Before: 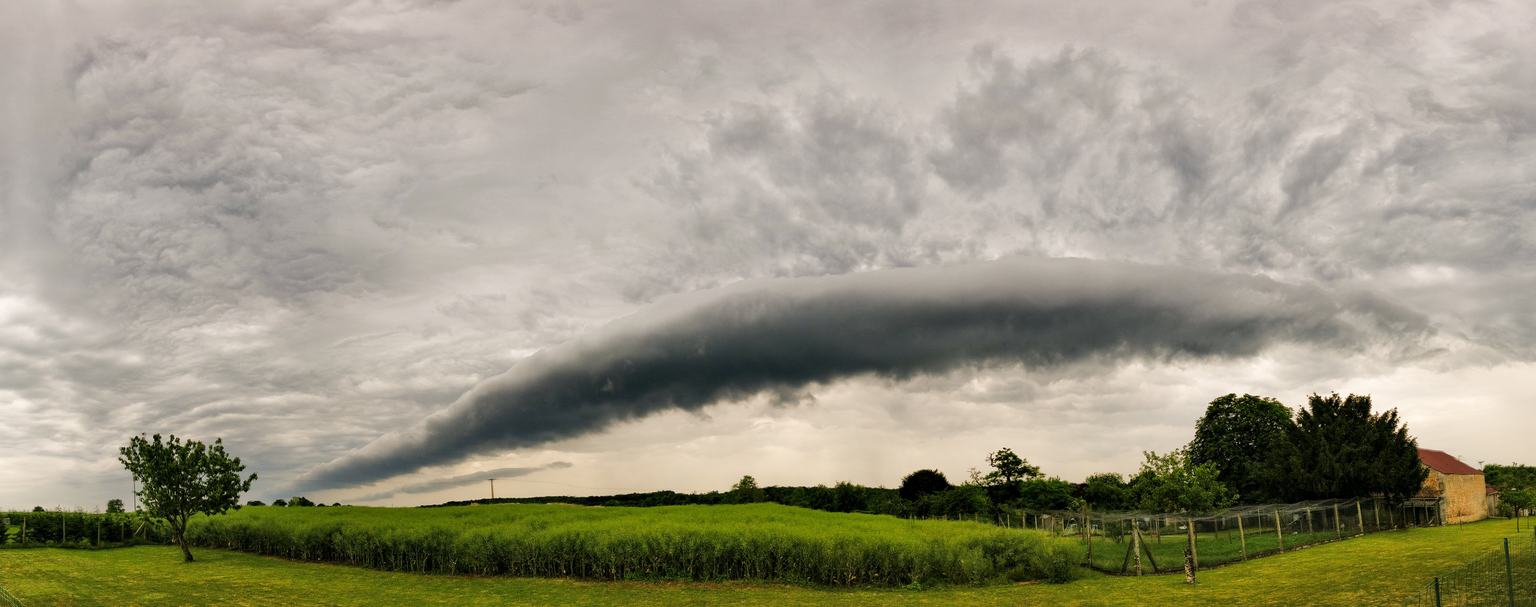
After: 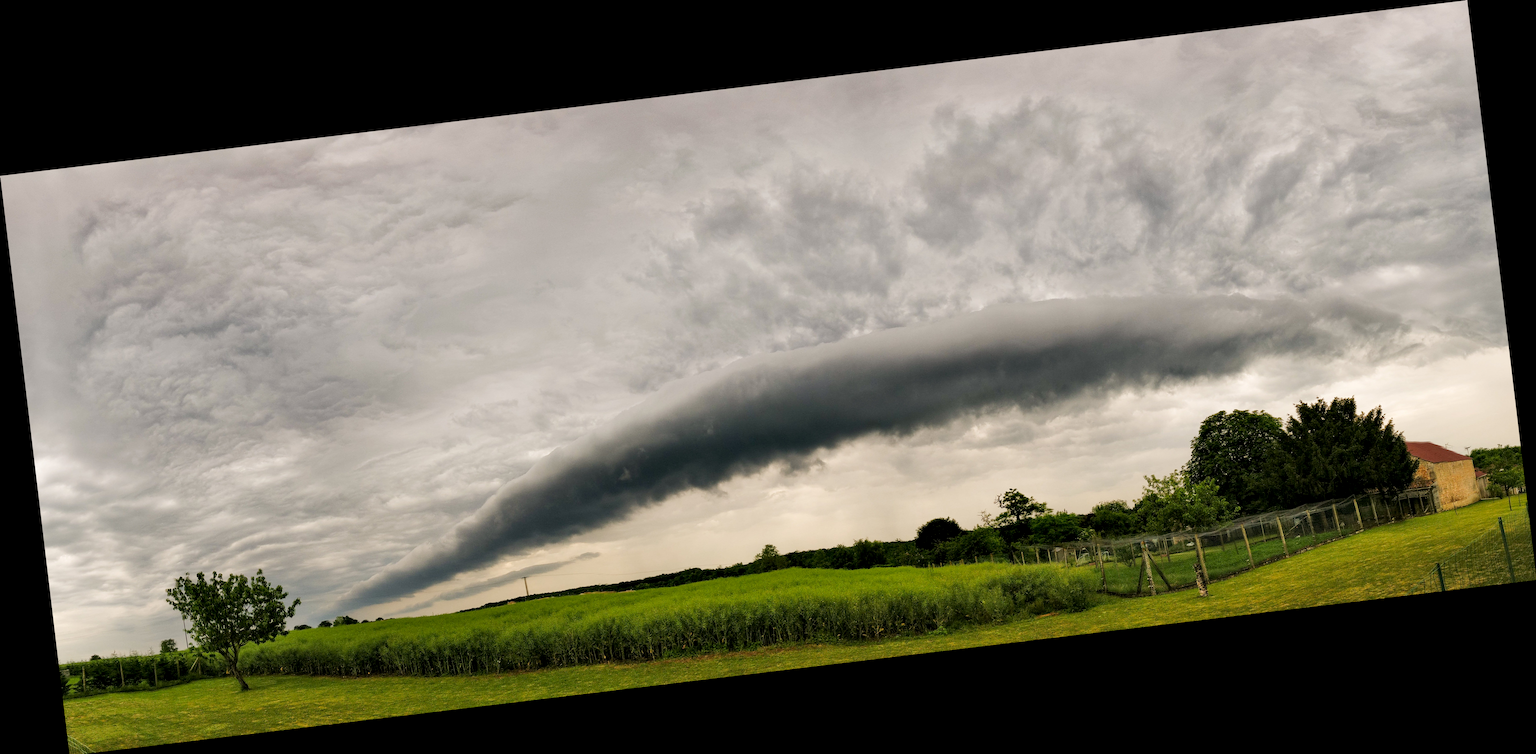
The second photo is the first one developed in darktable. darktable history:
exposure: black level correction 0.001, compensate highlight preservation false
rotate and perspective: rotation -6.83°, automatic cropping off
